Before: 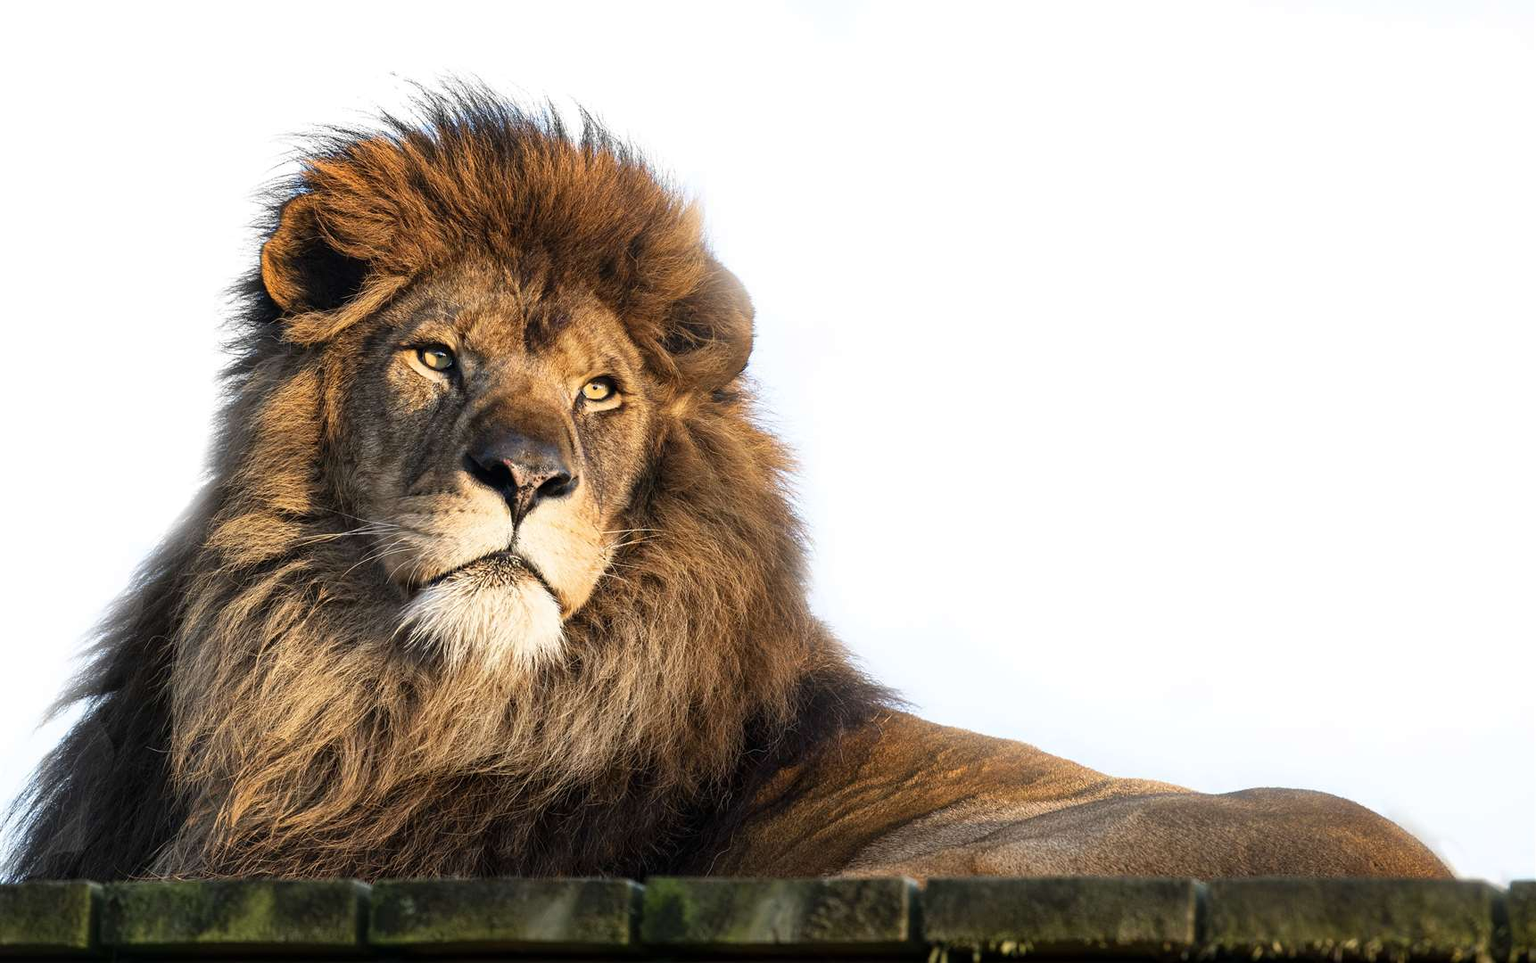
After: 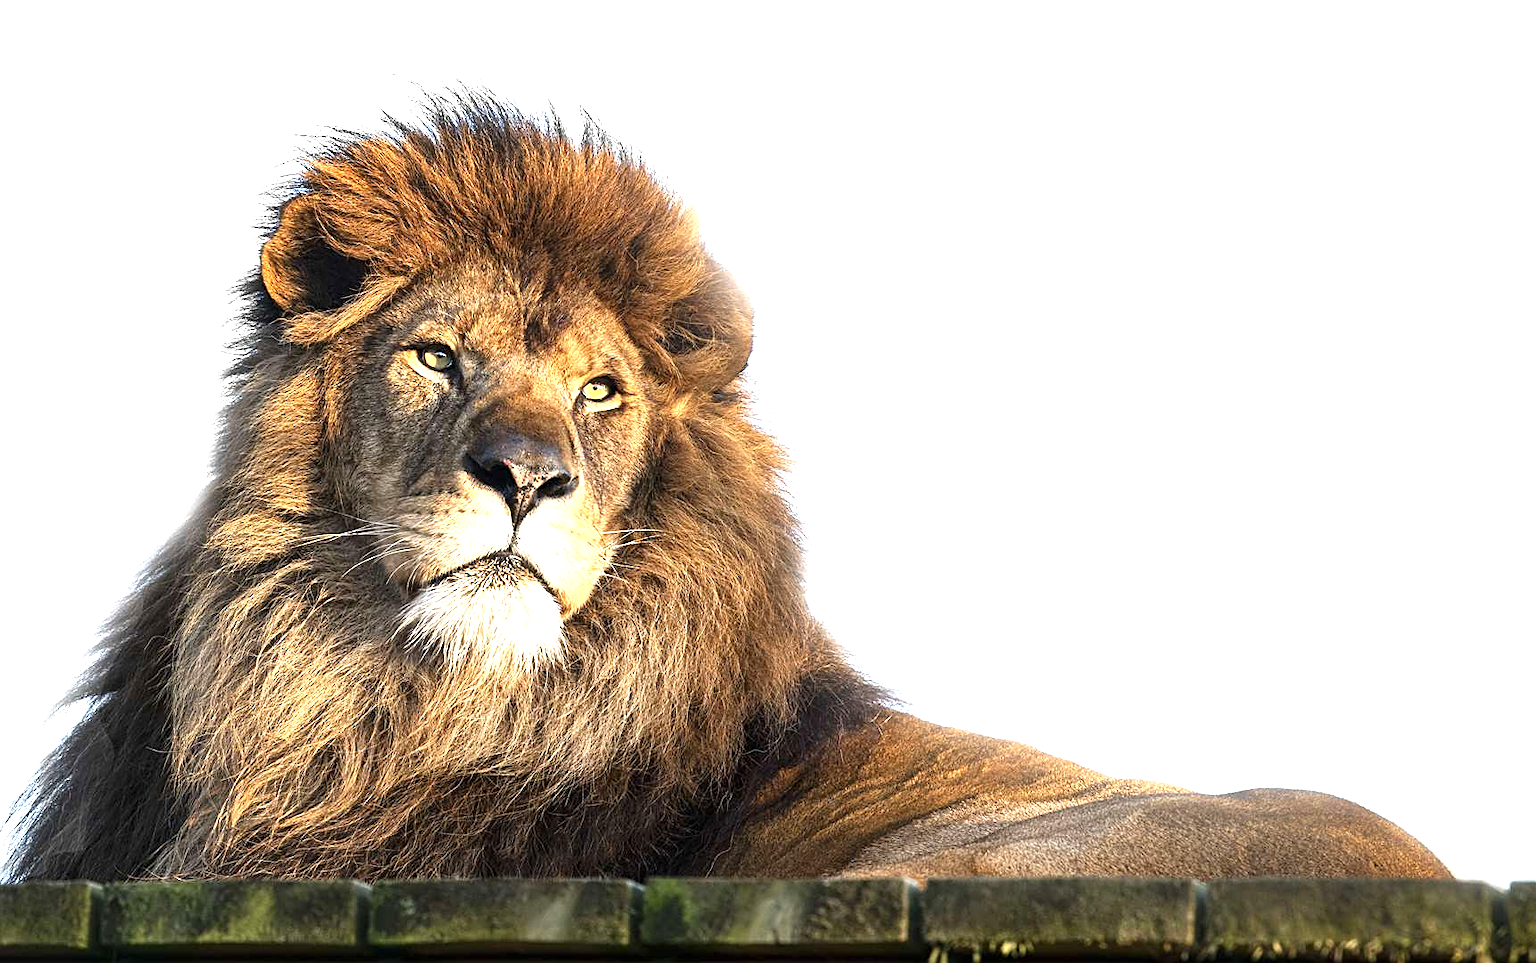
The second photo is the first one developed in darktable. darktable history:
sharpen: on, module defaults
exposure: black level correction 0, exposure 0.9 EV, compensate highlight preservation false
